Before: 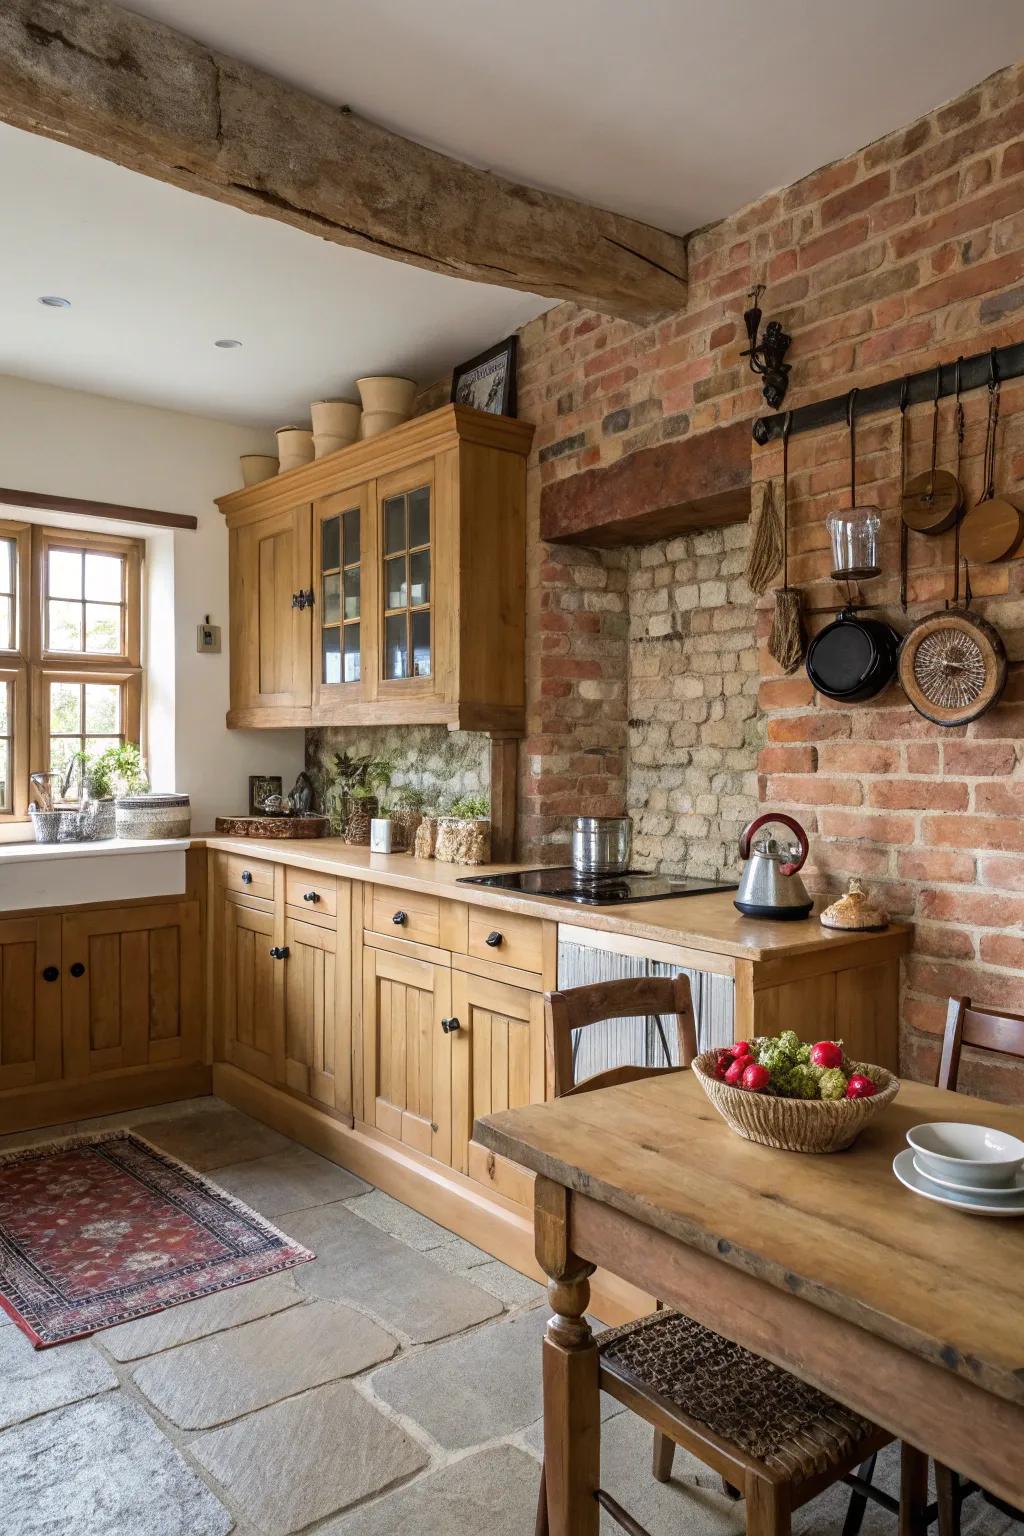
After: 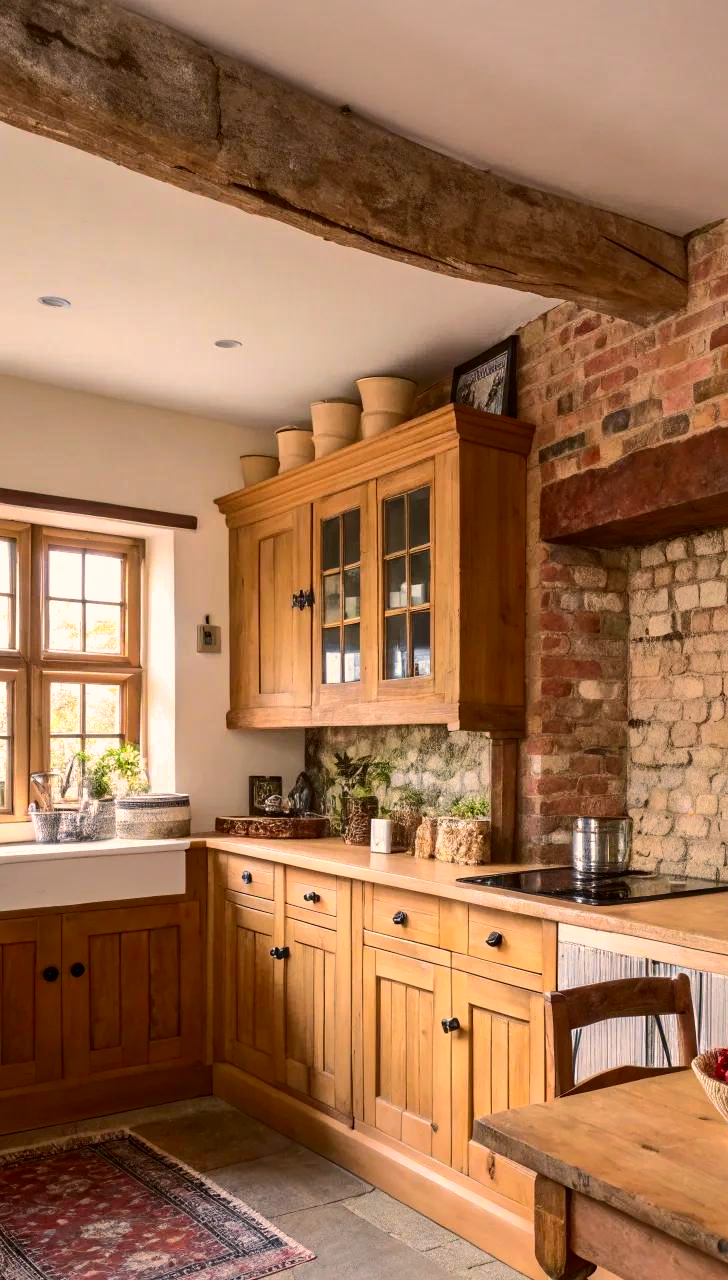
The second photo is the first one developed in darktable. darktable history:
contrast brightness saturation: contrast 0.28
crop: right 28.885%, bottom 16.626%
white balance: red 1.127, blue 0.943
shadows and highlights: shadows 40, highlights -60
color zones: curves: ch1 [(0.25, 0.61) (0.75, 0.248)]
